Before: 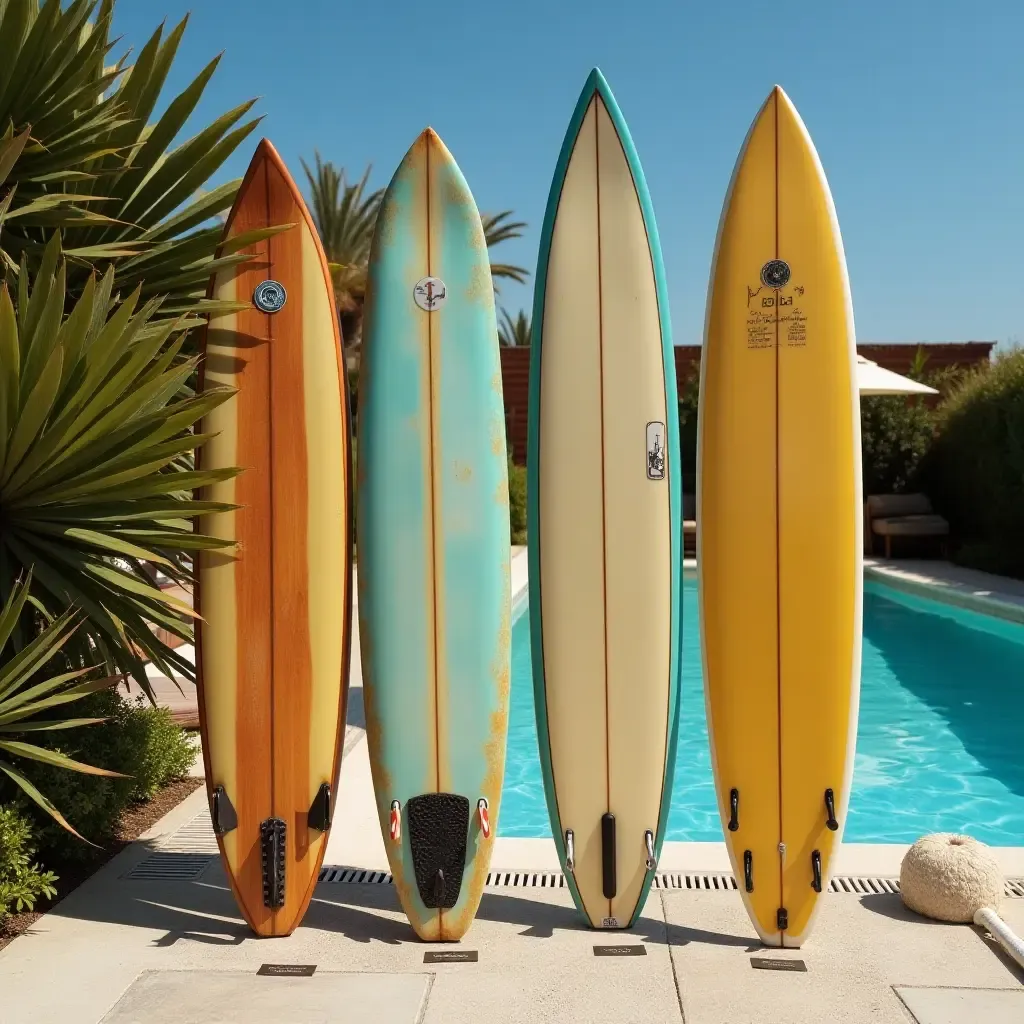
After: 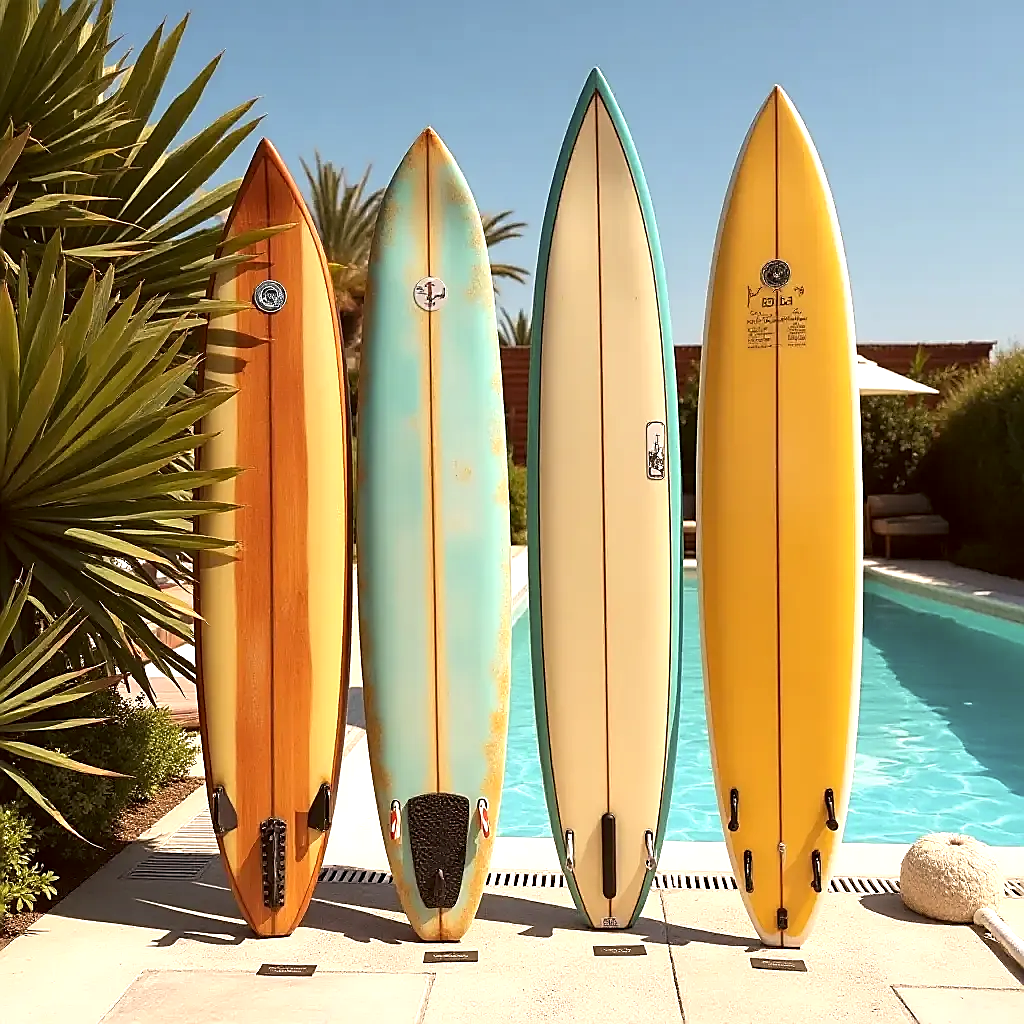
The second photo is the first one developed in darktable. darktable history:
color correction: highlights a* 6.27, highlights b* 8.19, shadows a* 5.94, shadows b* 7.23, saturation 0.9
sharpen: radius 1.4, amount 1.25, threshold 0.7
exposure: exposure 0.6 EV, compensate highlight preservation false
